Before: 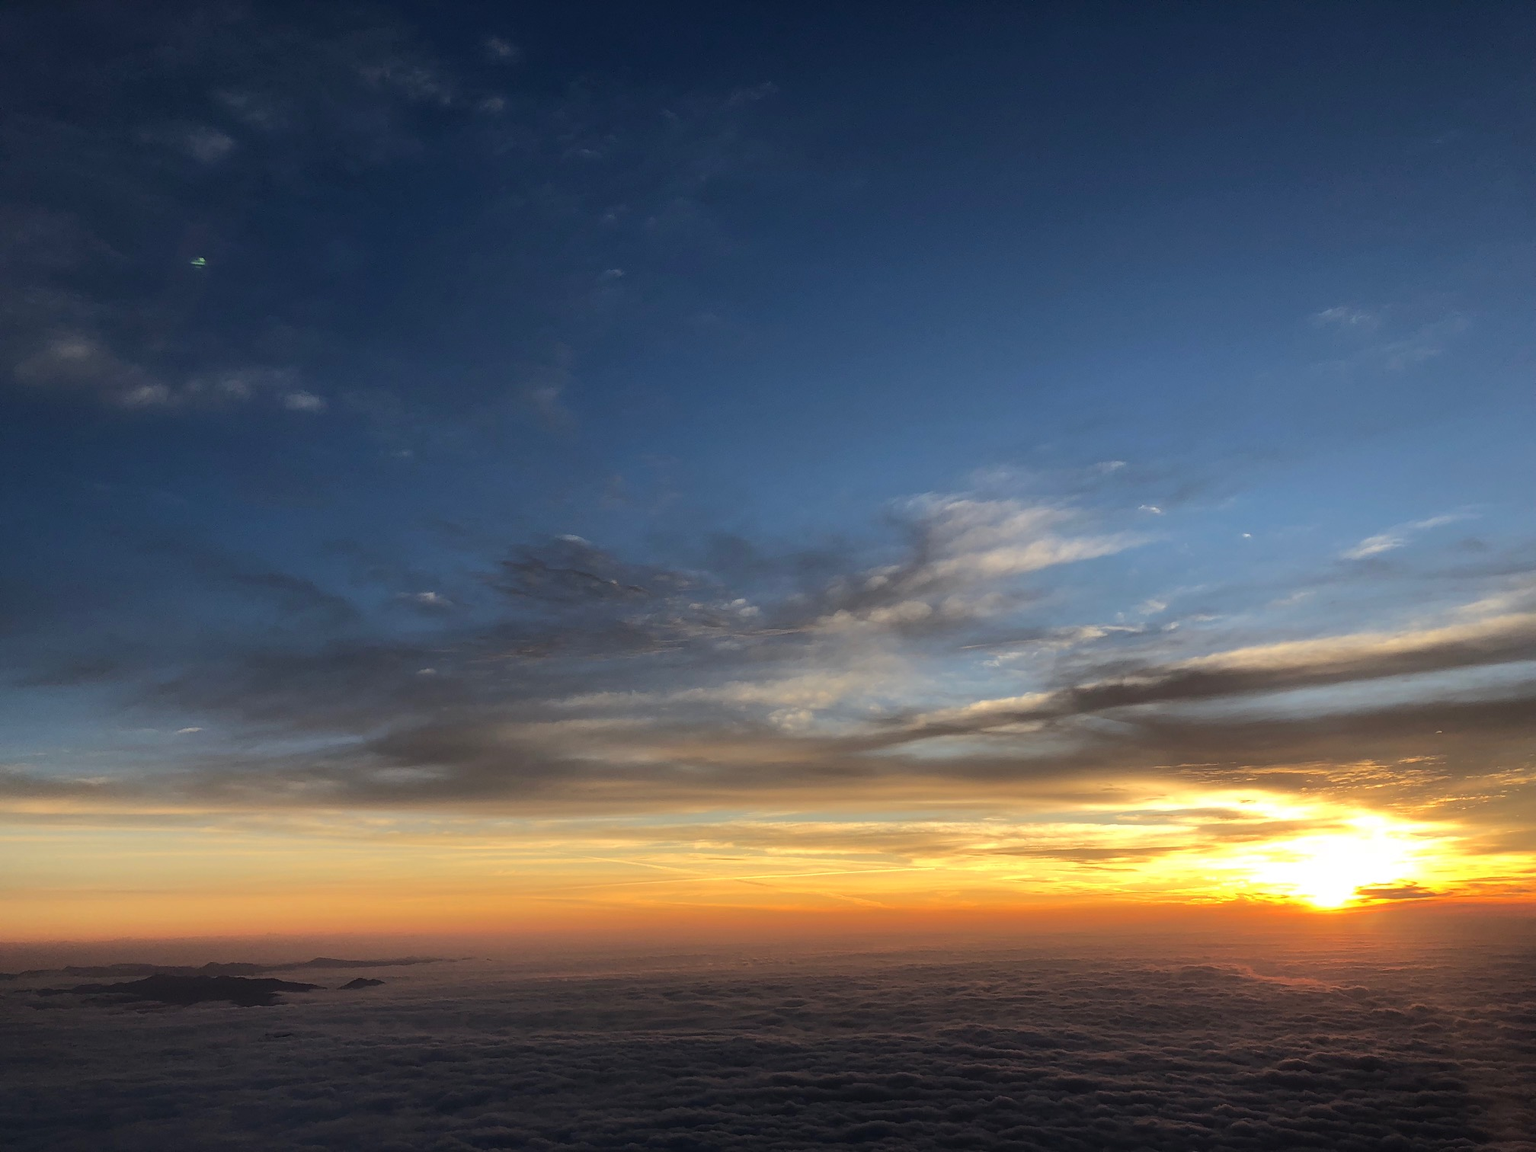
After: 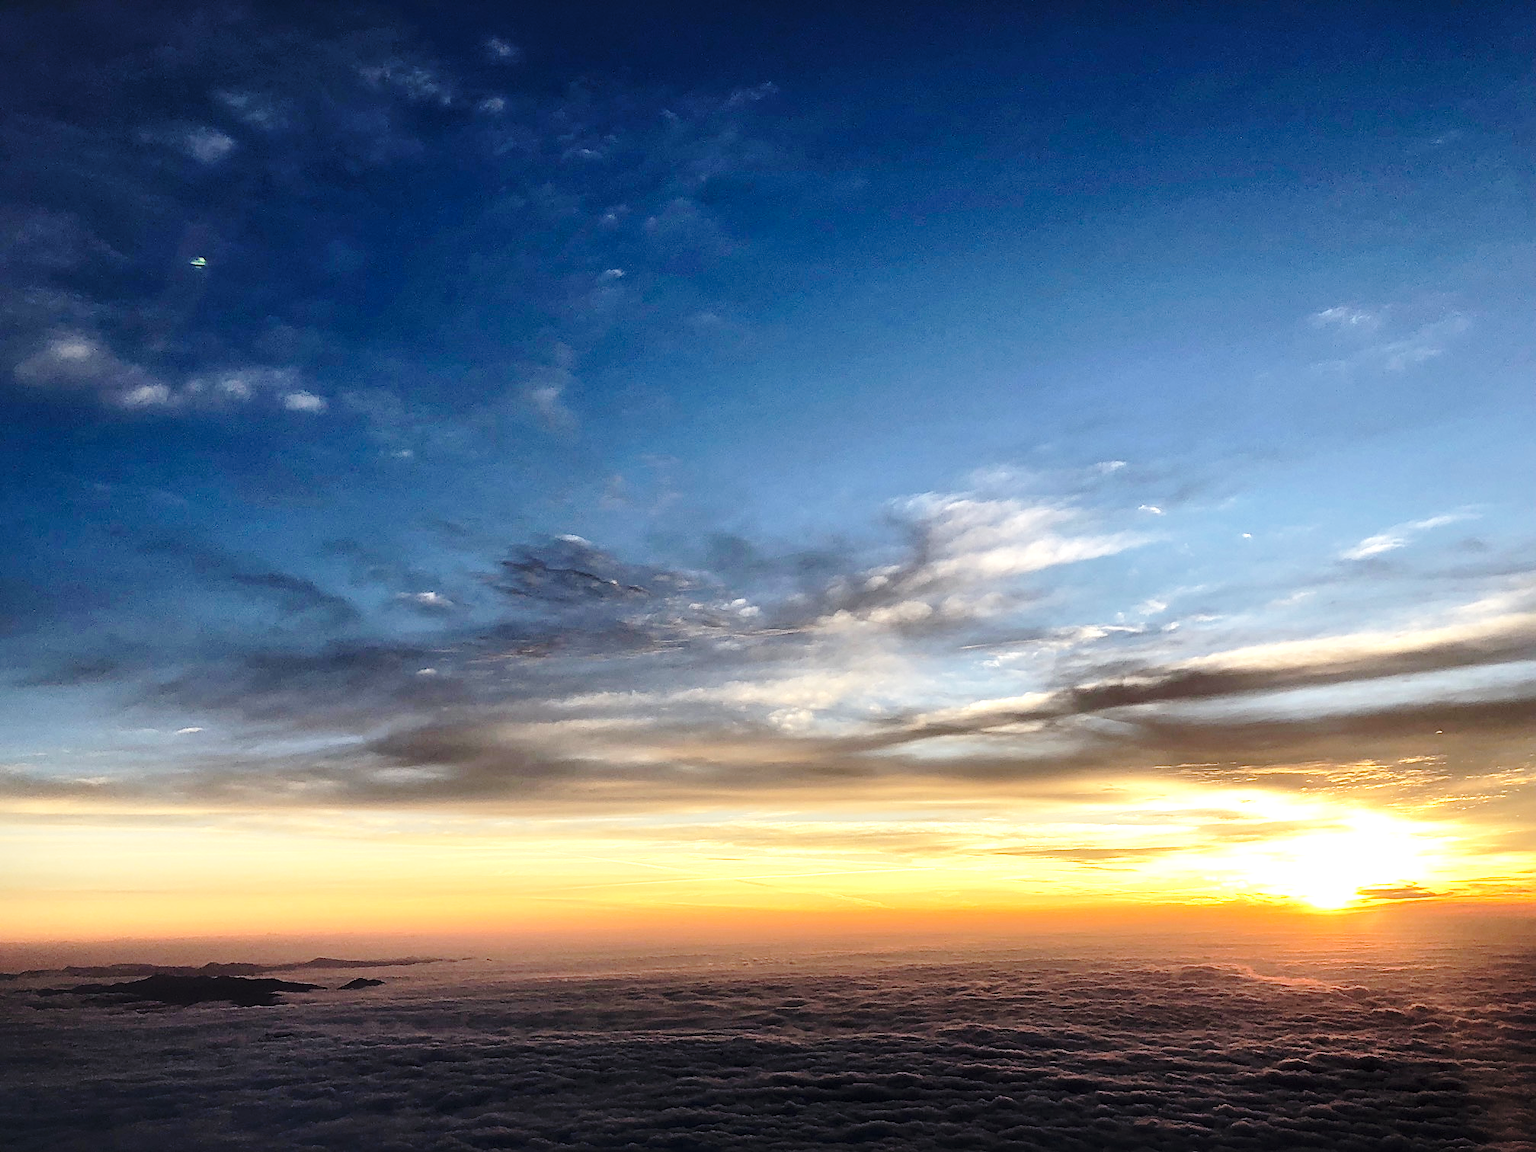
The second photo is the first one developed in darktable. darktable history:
local contrast: mode bilateral grid, contrast 24, coarseness 61, detail 151%, midtone range 0.2
base curve: curves: ch0 [(0, 0) (0.028, 0.03) (0.105, 0.232) (0.387, 0.748) (0.754, 0.968) (1, 1)], preserve colors none
sharpen: on, module defaults
